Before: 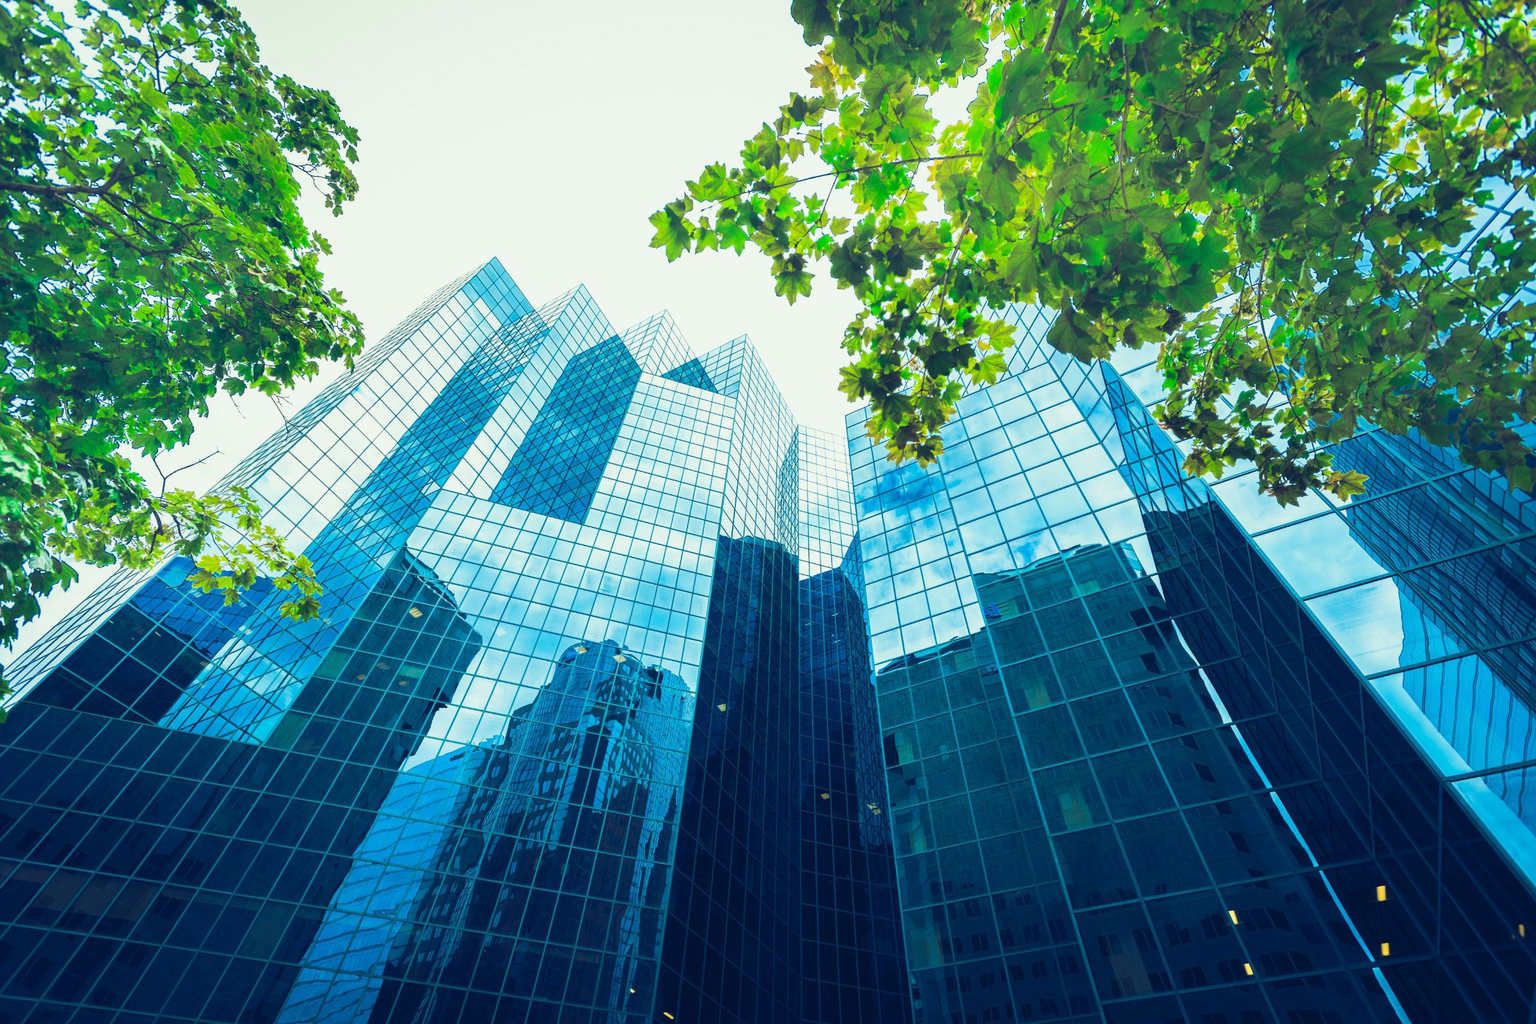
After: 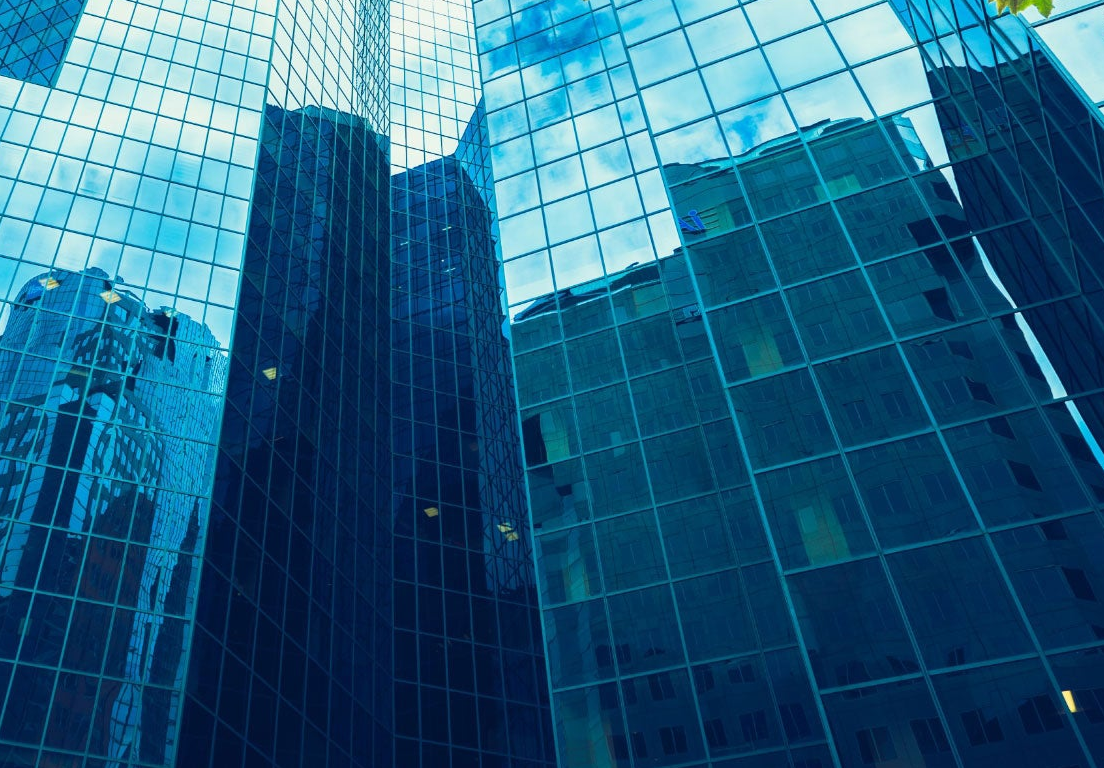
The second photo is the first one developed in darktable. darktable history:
crop: left 35.756%, top 45.768%, right 18.226%, bottom 6.194%
